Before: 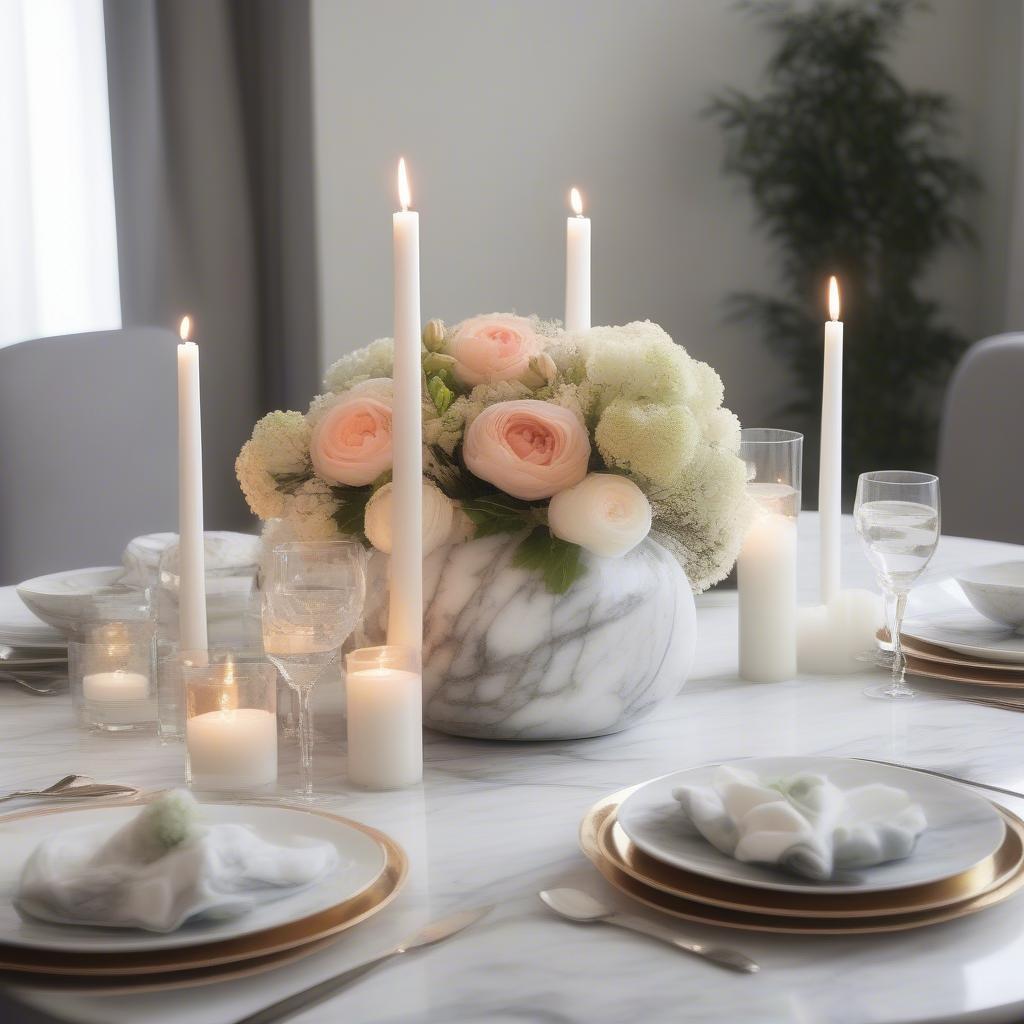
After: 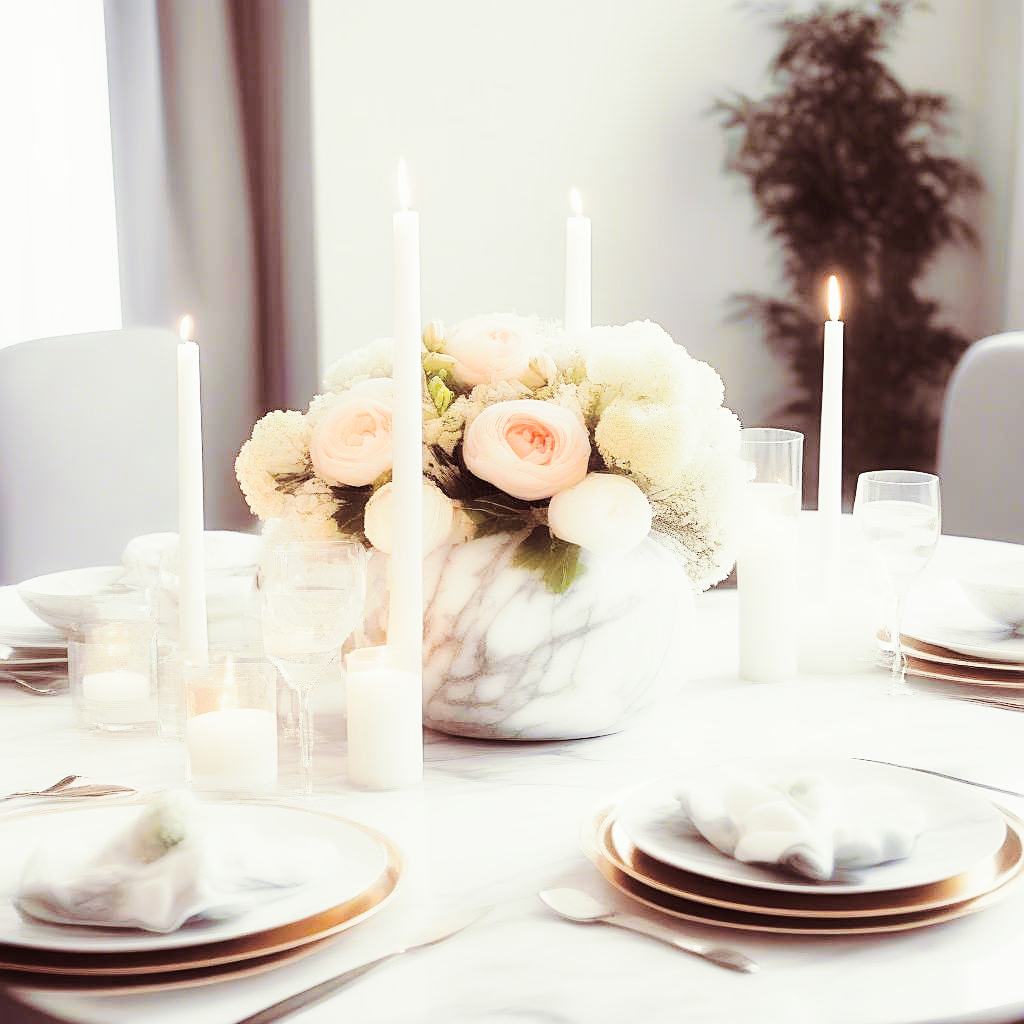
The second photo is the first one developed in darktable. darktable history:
split-toning: on, module defaults
sharpen: on, module defaults
exposure: exposure 0.6 EV, compensate highlight preservation false
filmic rgb: white relative exposure 3.85 EV, hardness 4.3
tone curve: curves: ch0 [(0, 0) (0.003, 0.003) (0.011, 0.013) (0.025, 0.029) (0.044, 0.052) (0.069, 0.082) (0.1, 0.118) (0.136, 0.161) (0.177, 0.21) (0.224, 0.27) (0.277, 0.38) (0.335, 0.49) (0.399, 0.594) (0.468, 0.692) (0.543, 0.794) (0.623, 0.857) (0.709, 0.919) (0.801, 0.955) (0.898, 0.978) (1, 1)], preserve colors none
